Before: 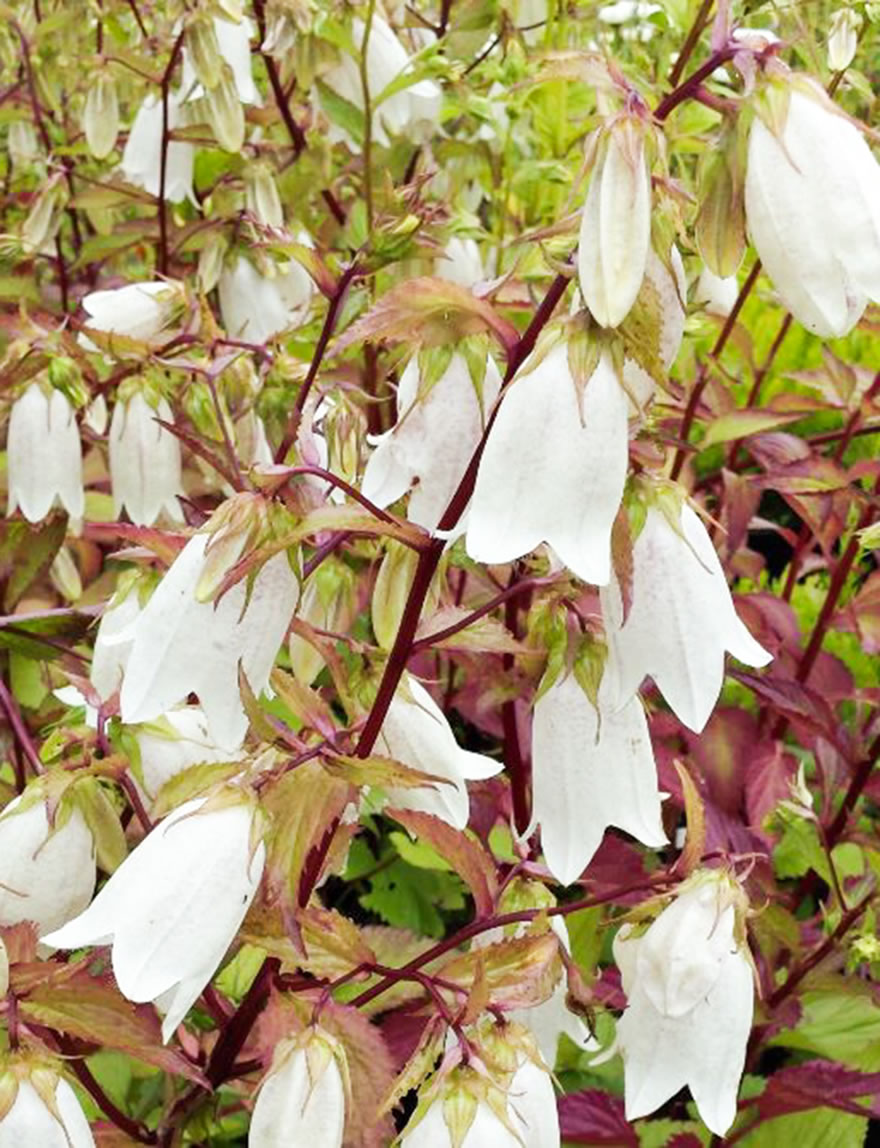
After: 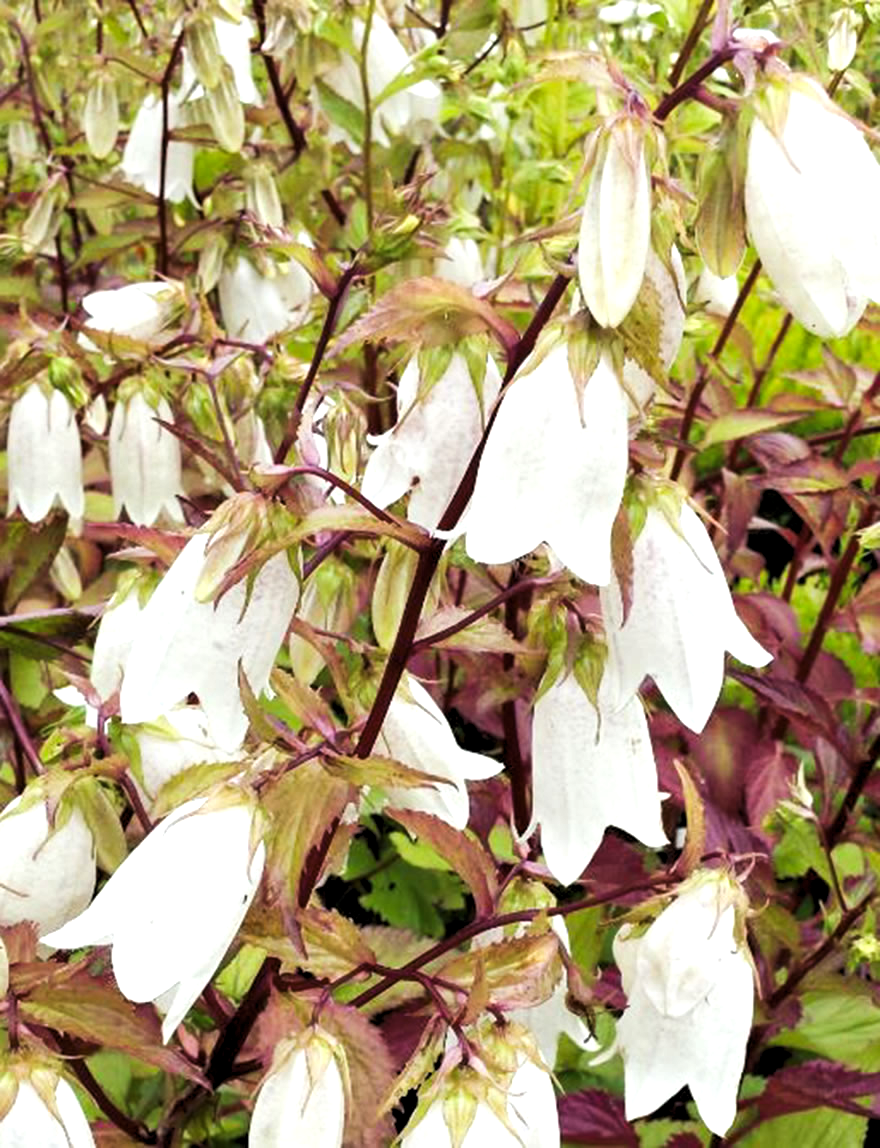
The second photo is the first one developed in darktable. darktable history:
levels: gray 59.38%, levels [0.052, 0.496, 0.908]
